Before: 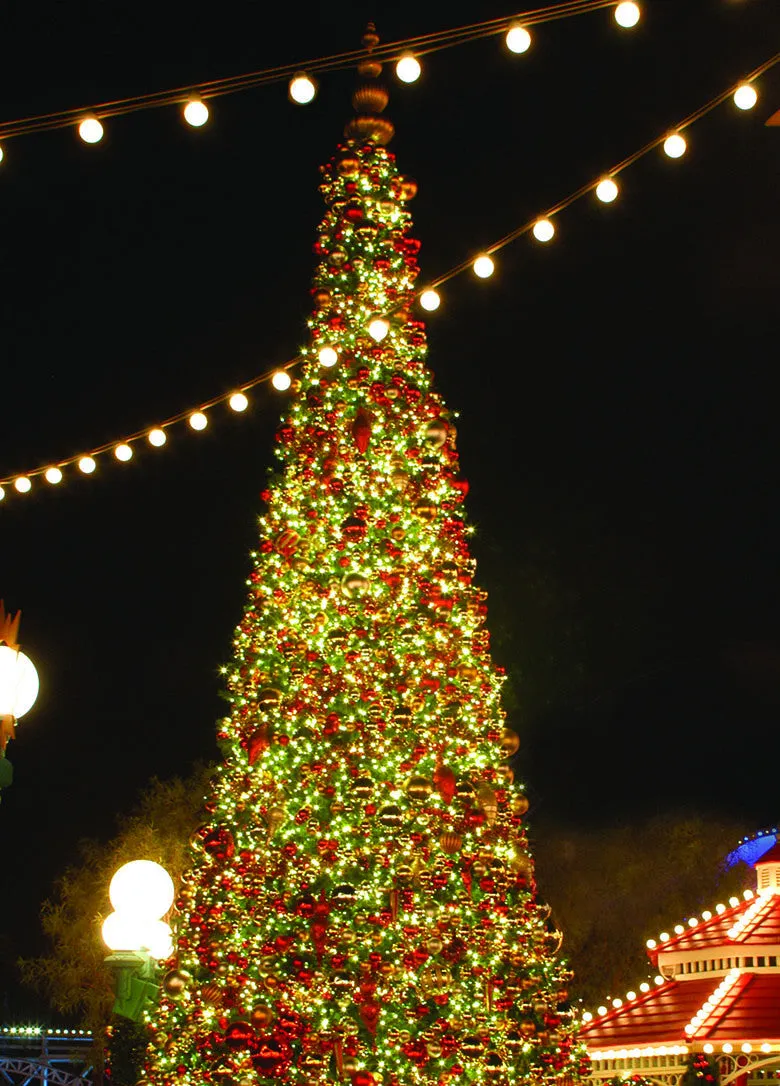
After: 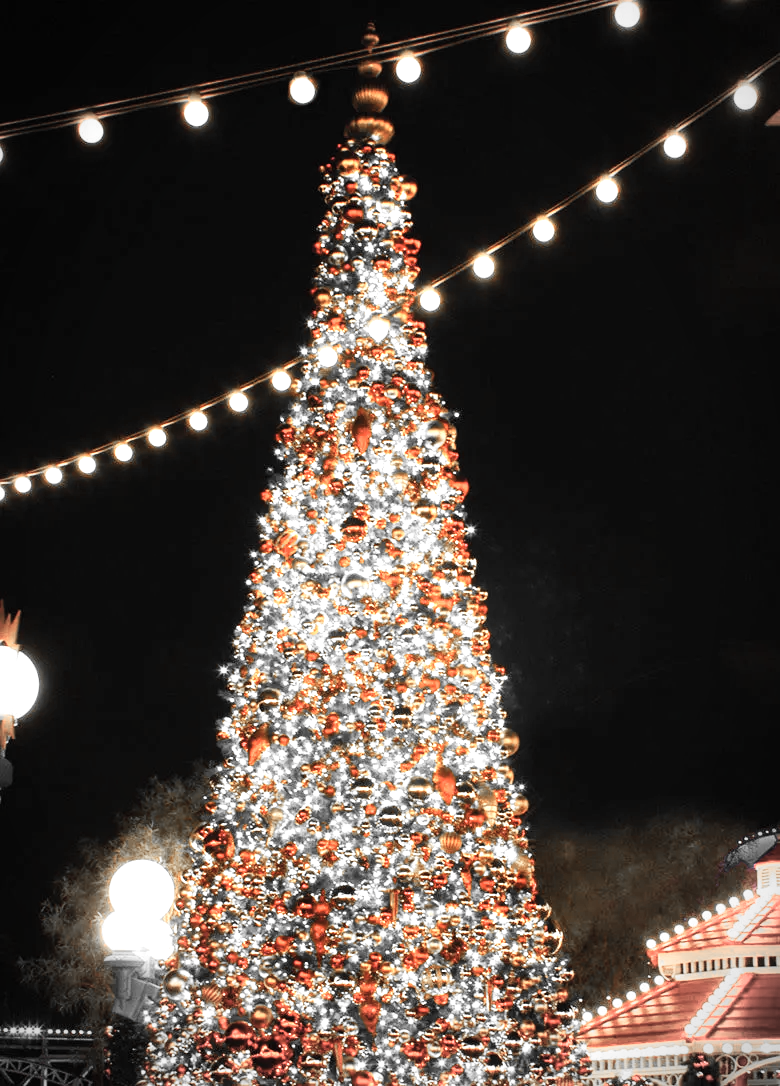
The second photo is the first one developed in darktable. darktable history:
vibrance: vibrance 67%
contrast brightness saturation: contrast 0.1, saturation -0.36
tone curve: curves: ch0 [(0, 0) (0.004, 0.001) (0.133, 0.112) (0.325, 0.362) (0.832, 0.893) (1, 1)], color space Lab, linked channels, preserve colors none
vignetting: automatic ratio true
exposure: exposure 0.74 EV, compensate highlight preservation false
color zones: curves: ch0 [(0, 0.65) (0.096, 0.644) (0.221, 0.539) (0.429, 0.5) (0.571, 0.5) (0.714, 0.5) (0.857, 0.5) (1, 0.65)]; ch1 [(0, 0.5) (0.143, 0.5) (0.257, -0.002) (0.429, 0.04) (0.571, -0.001) (0.714, -0.015) (0.857, 0.024) (1, 0.5)]
